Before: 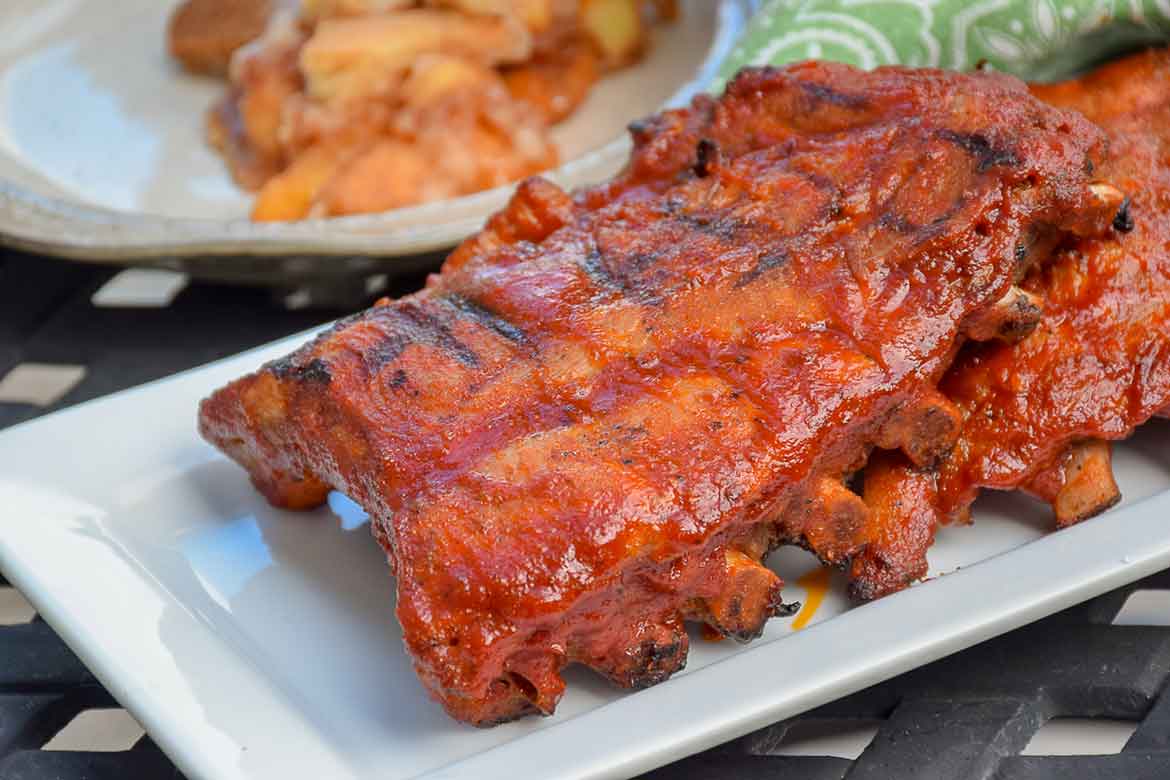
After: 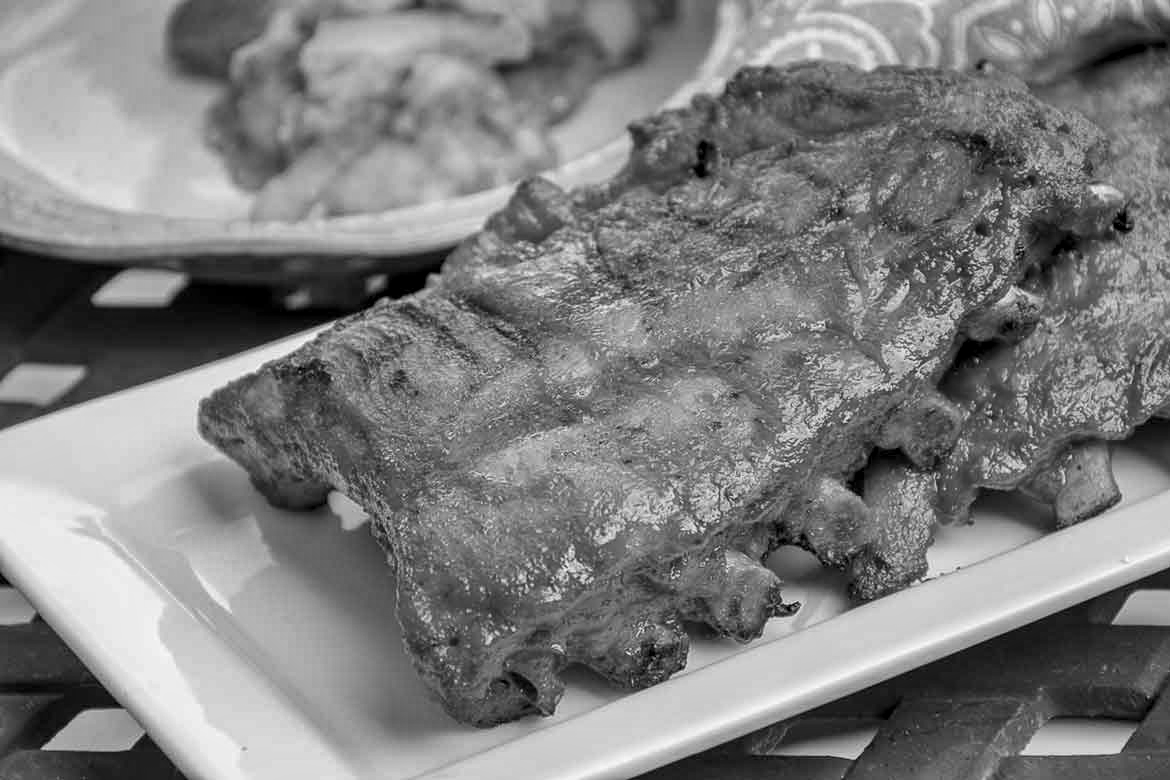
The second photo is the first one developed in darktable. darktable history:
shadows and highlights: radius 108.52, shadows 40.68, highlights -72.88, low approximation 0.01, soften with gaussian
local contrast: detail 130%
monochrome: on, module defaults
